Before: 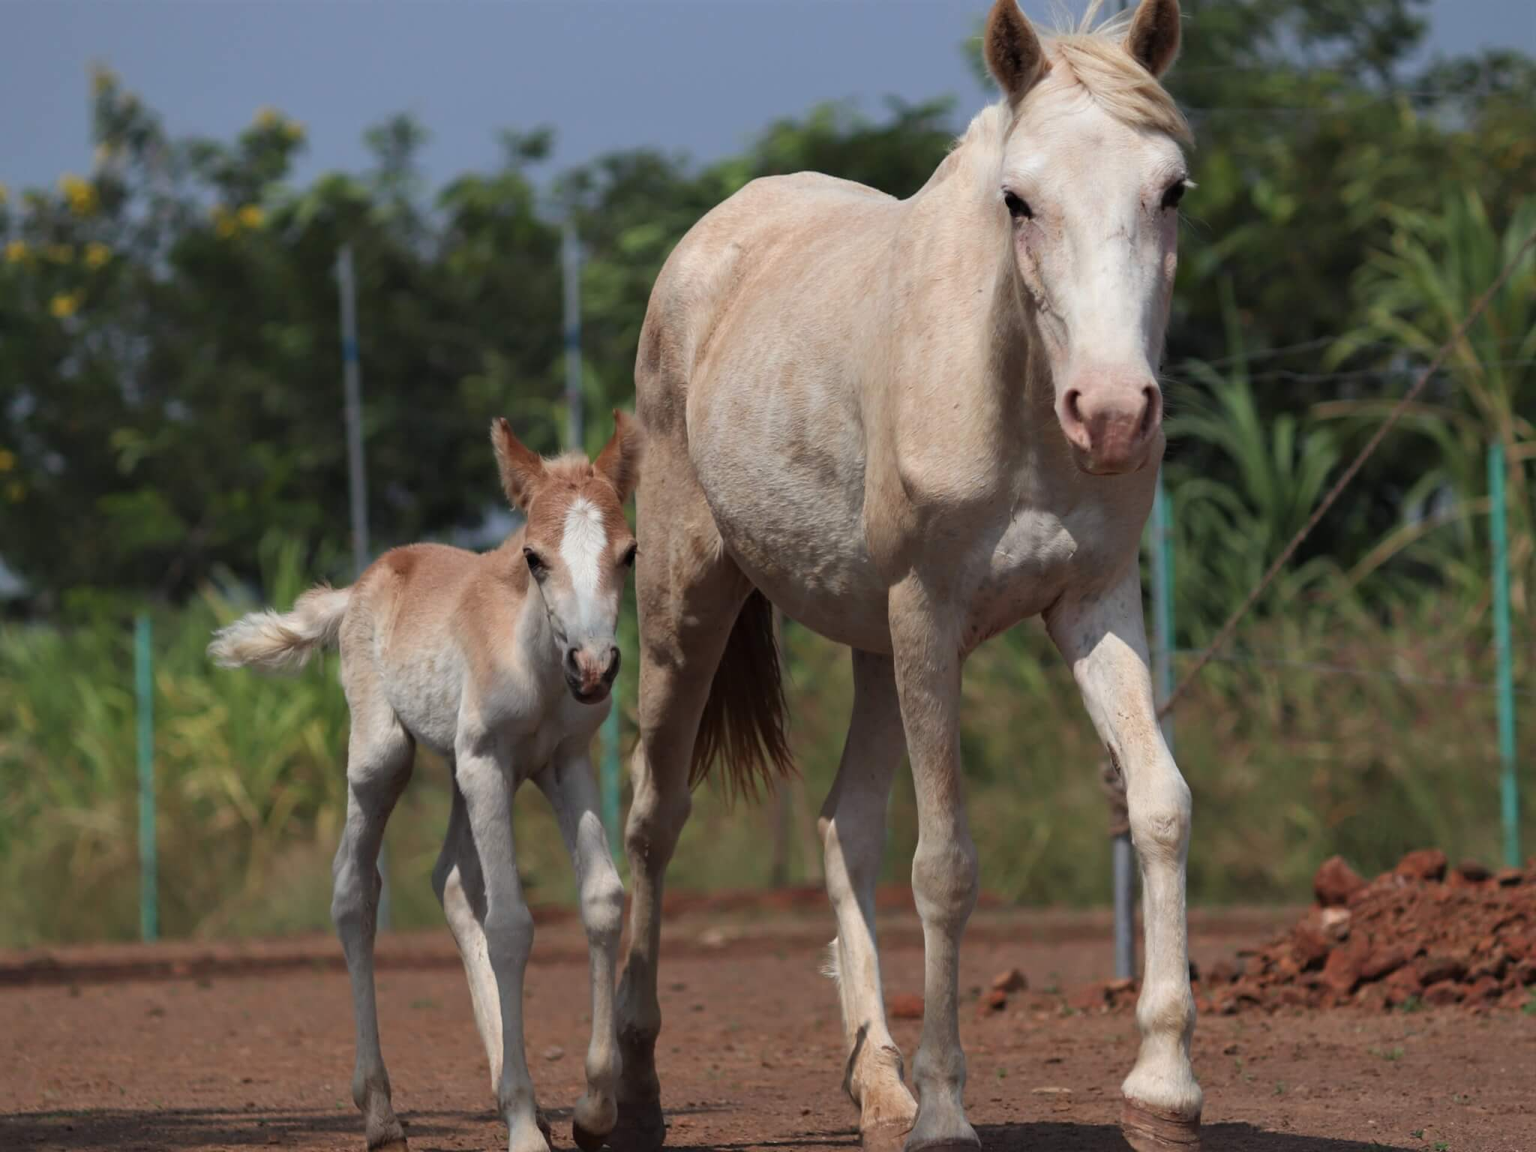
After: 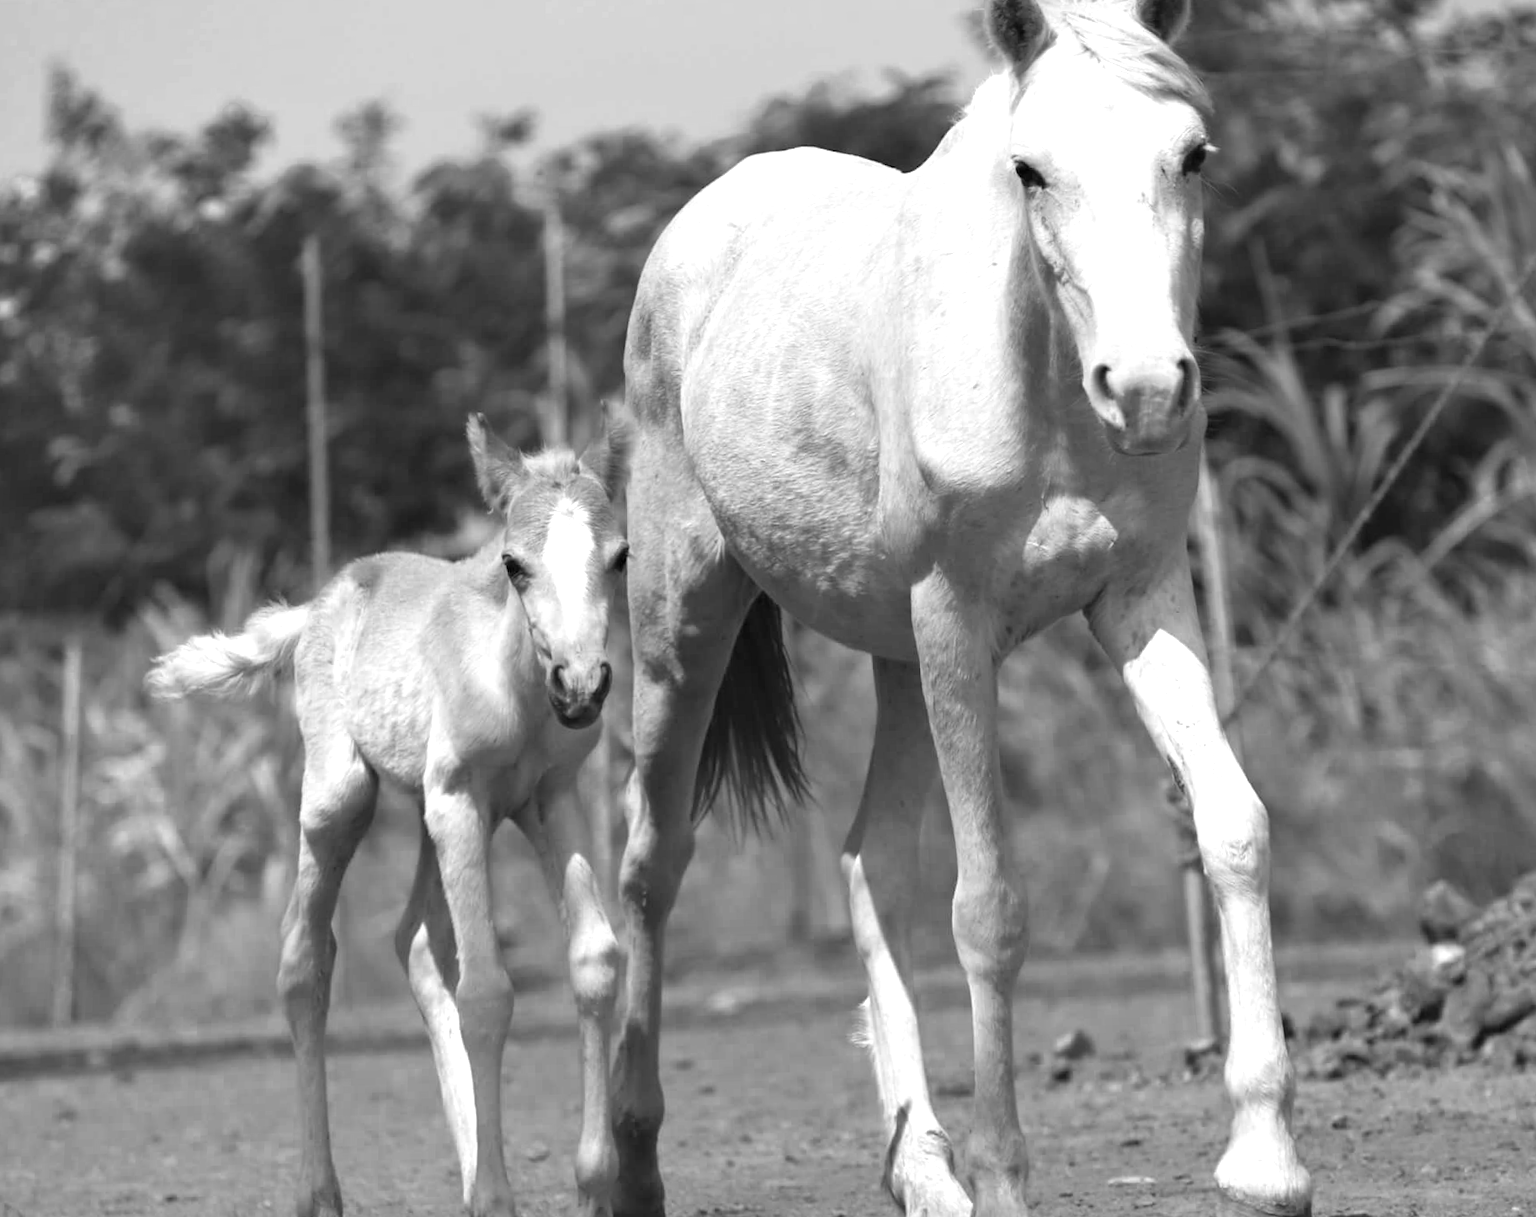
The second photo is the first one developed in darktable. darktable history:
rotate and perspective: rotation -1.68°, lens shift (vertical) -0.146, crop left 0.049, crop right 0.912, crop top 0.032, crop bottom 0.96
monochrome: on, module defaults
exposure: black level correction 0, exposure 1 EV, compensate exposure bias true, compensate highlight preservation false
color calibration: illuminant as shot in camera, x 0.358, y 0.373, temperature 4628.91 K
crop and rotate: left 2.536%, right 1.107%, bottom 2.246%
white balance: red 0.98, blue 1.034
color zones: curves: ch0 [(0.018, 0.548) (0.197, 0.654) (0.425, 0.447) (0.605, 0.658) (0.732, 0.579)]; ch1 [(0.105, 0.531) (0.224, 0.531) (0.386, 0.39) (0.618, 0.456) (0.732, 0.456) (0.956, 0.421)]; ch2 [(0.039, 0.583) (0.215, 0.465) (0.399, 0.544) (0.465, 0.548) (0.614, 0.447) (0.724, 0.43) (0.882, 0.623) (0.956, 0.632)]
